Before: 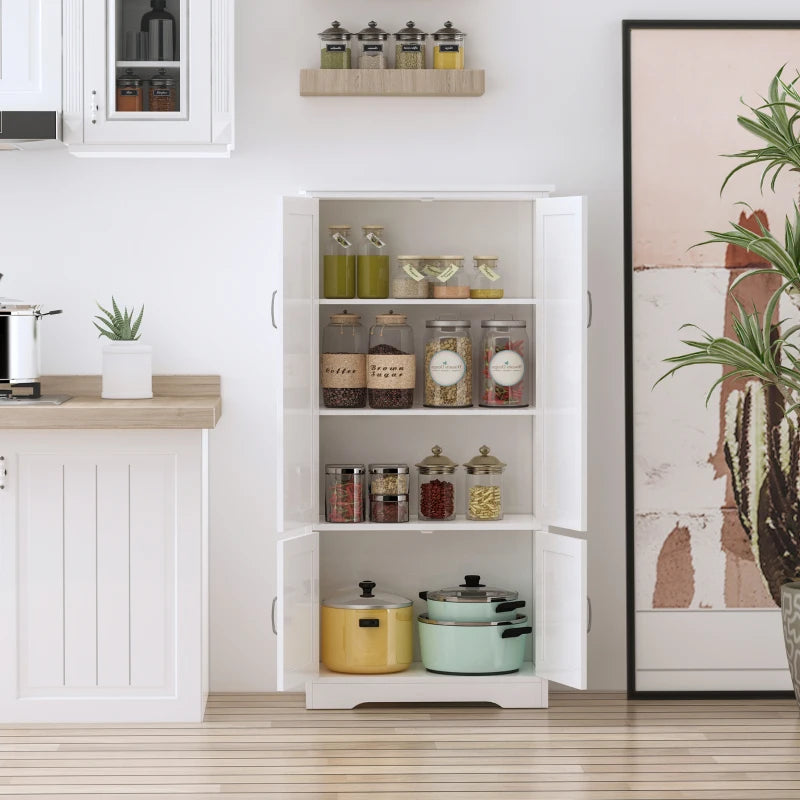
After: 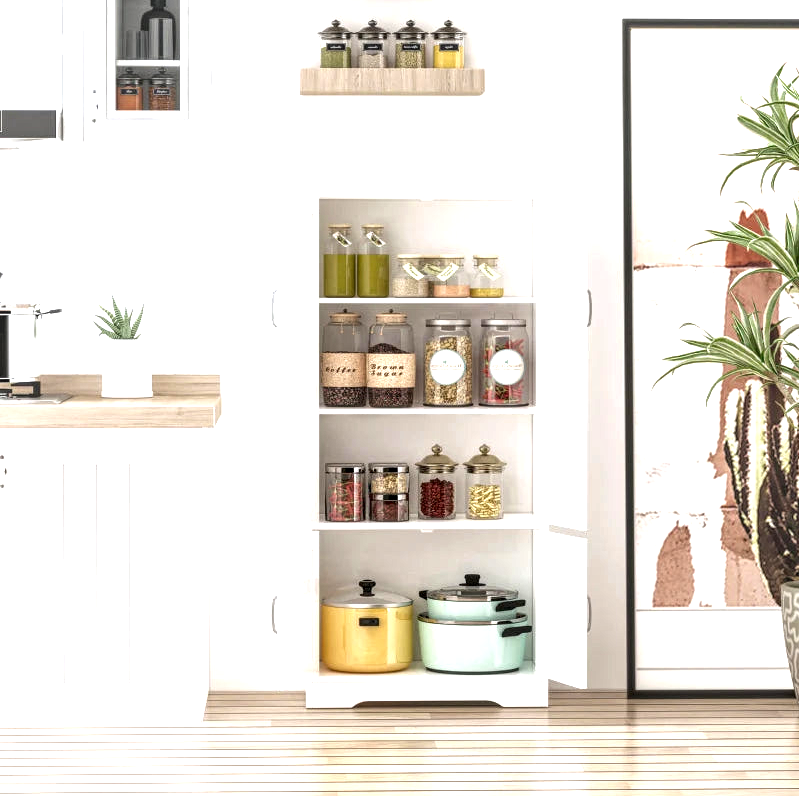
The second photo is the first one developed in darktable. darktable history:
crop: top 0.228%, bottom 0.15%
exposure: black level correction 0, exposure 1.173 EV, compensate highlight preservation false
local contrast: detail 150%
